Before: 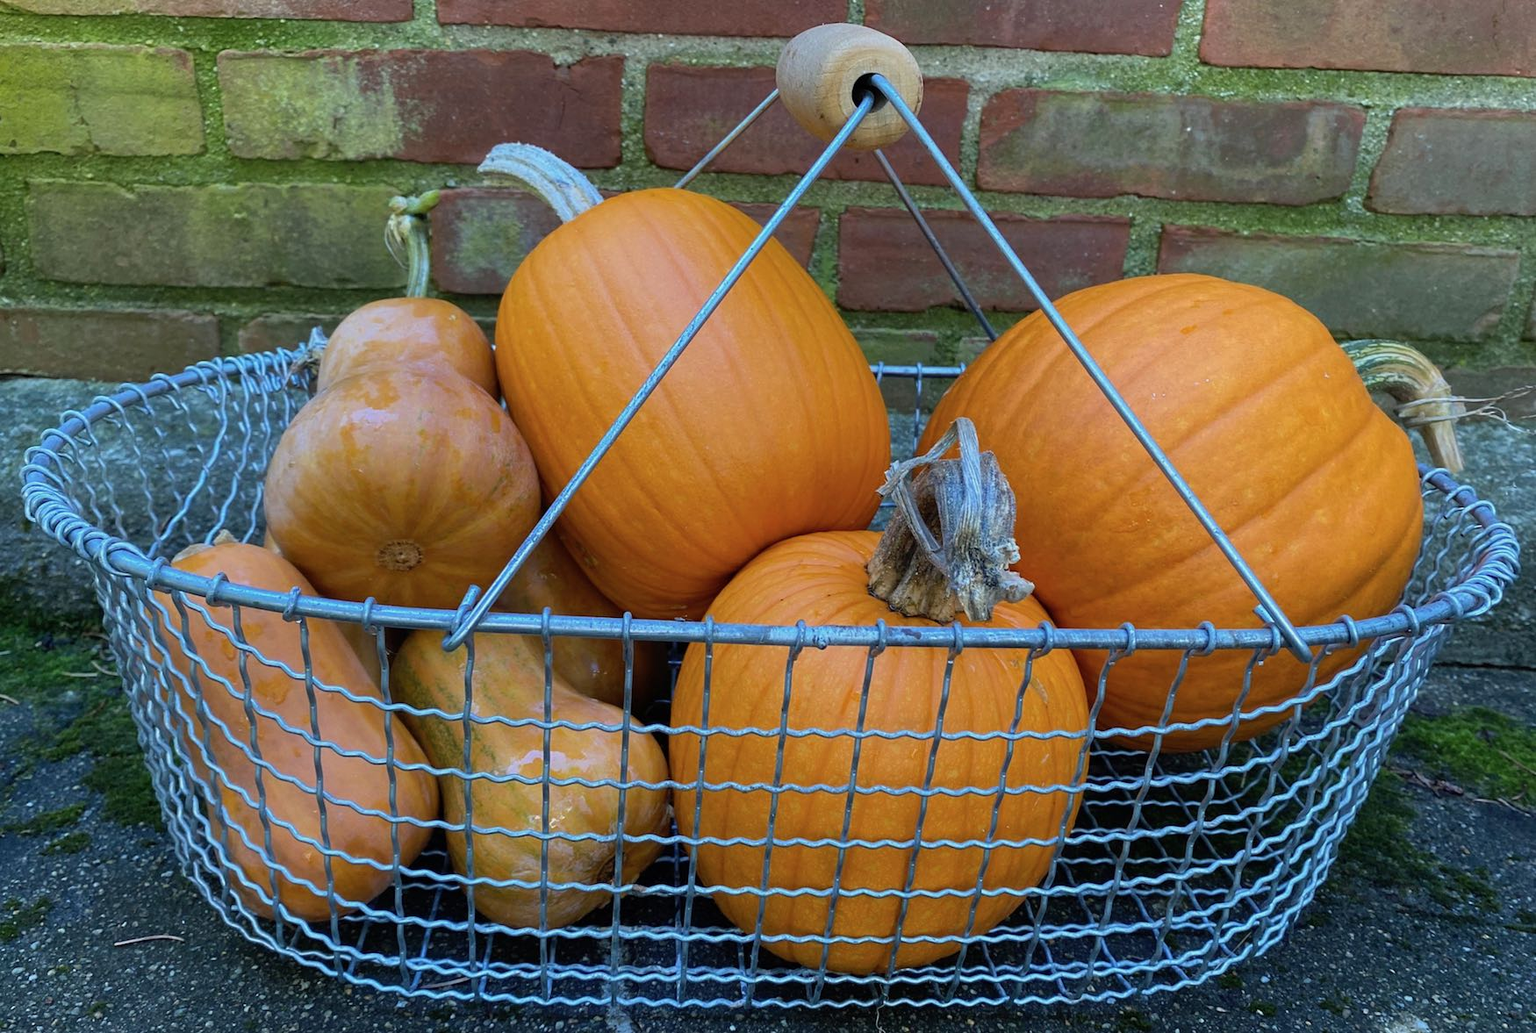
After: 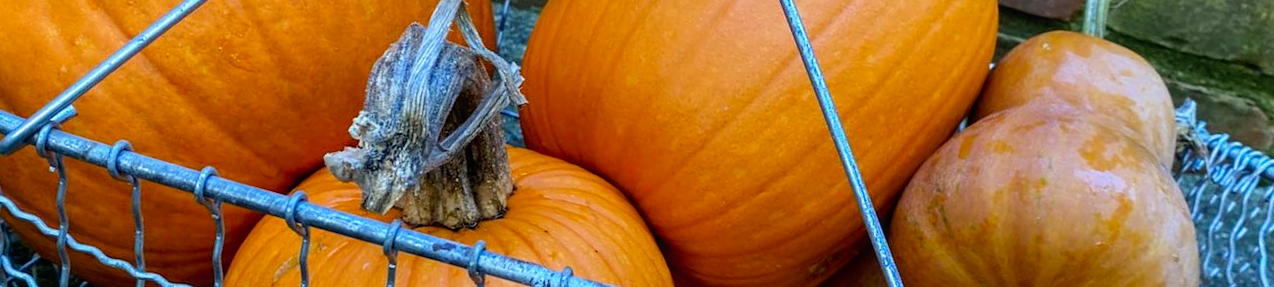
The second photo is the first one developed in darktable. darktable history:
filmic rgb: black relative exposure -8.7 EV, white relative exposure 2.7 EV, threshold 3 EV, target black luminance 0%, hardness 6.25, latitude 76.53%, contrast 1.326, shadows ↔ highlights balance -0.349%, preserve chrominance no, color science v4 (2020), enable highlight reconstruction true
crop and rotate: angle 16.12°, top 30.835%, bottom 35.653%
exposure: black level correction -0.008, exposure 0.067 EV, compensate highlight preservation false
local contrast: detail 110%
